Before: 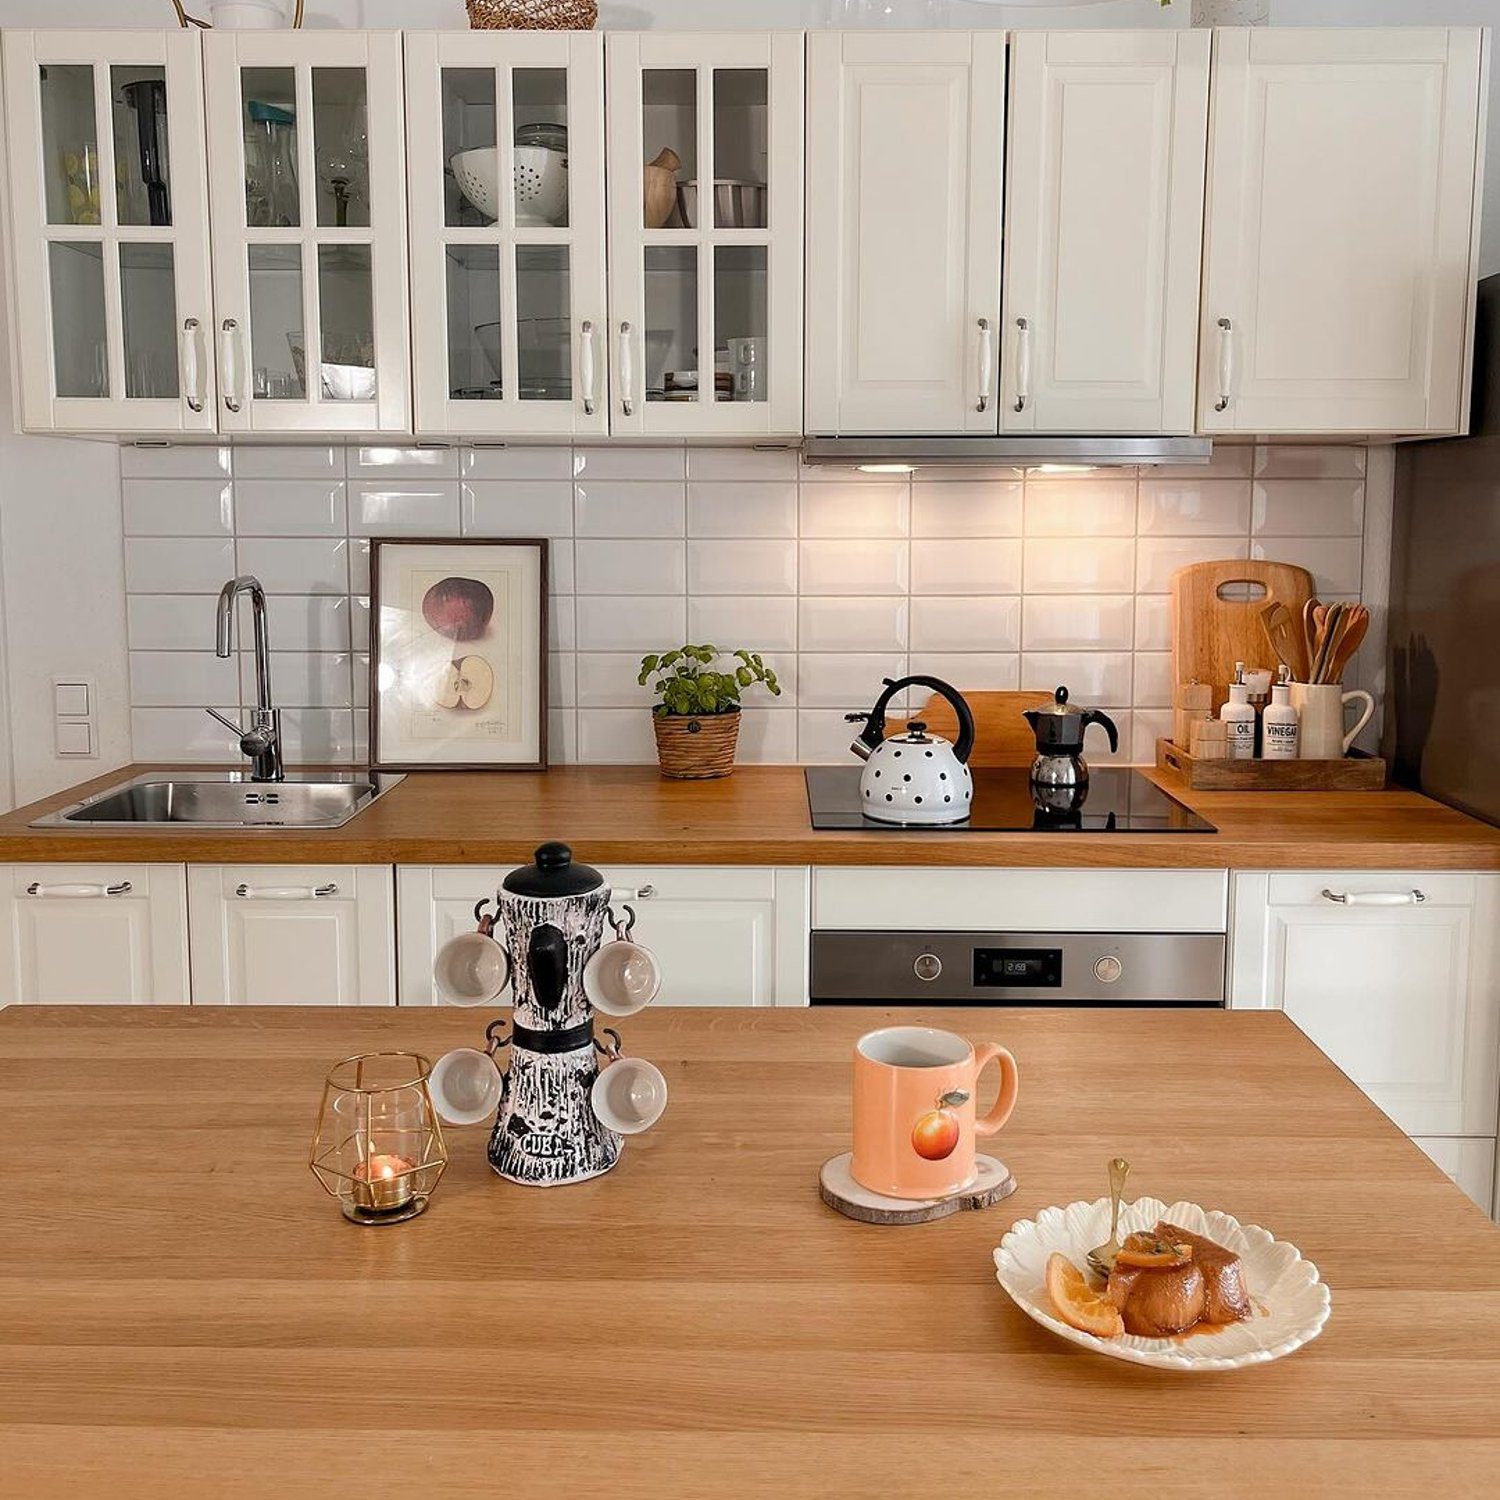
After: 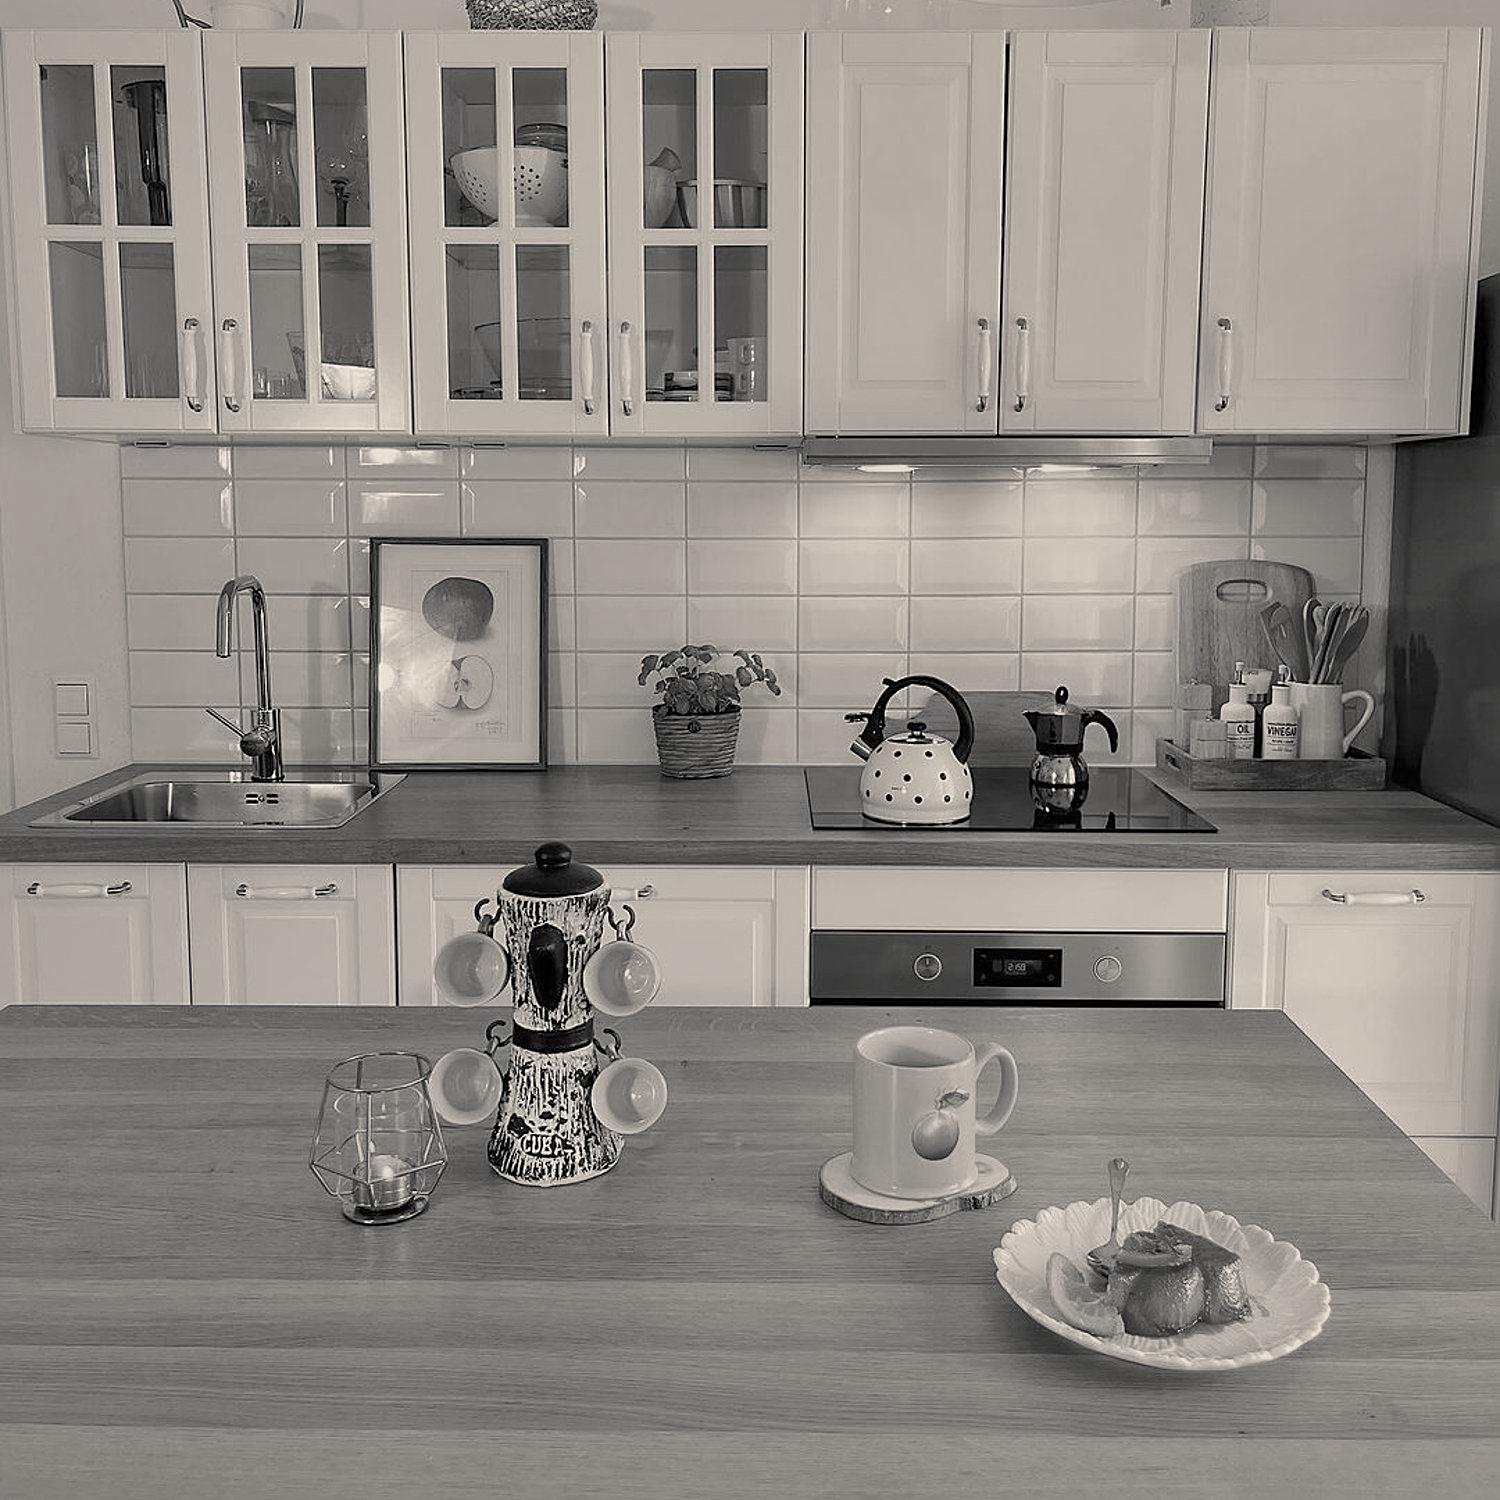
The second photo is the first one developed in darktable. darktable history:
shadows and highlights: shadows 29.88
color balance rgb: highlights gain › chroma 2.028%, highlights gain › hue 72.84°, perceptual saturation grading › global saturation 29.807%, contrast -10.595%
color calibration: output gray [0.28, 0.41, 0.31, 0], illuminant F (fluorescent), F source F9 (Cool White Deluxe 4150 K) – high CRI, x 0.375, y 0.373, temperature 4149.35 K
sharpen: radius 1.811, amount 0.415, threshold 1.215
